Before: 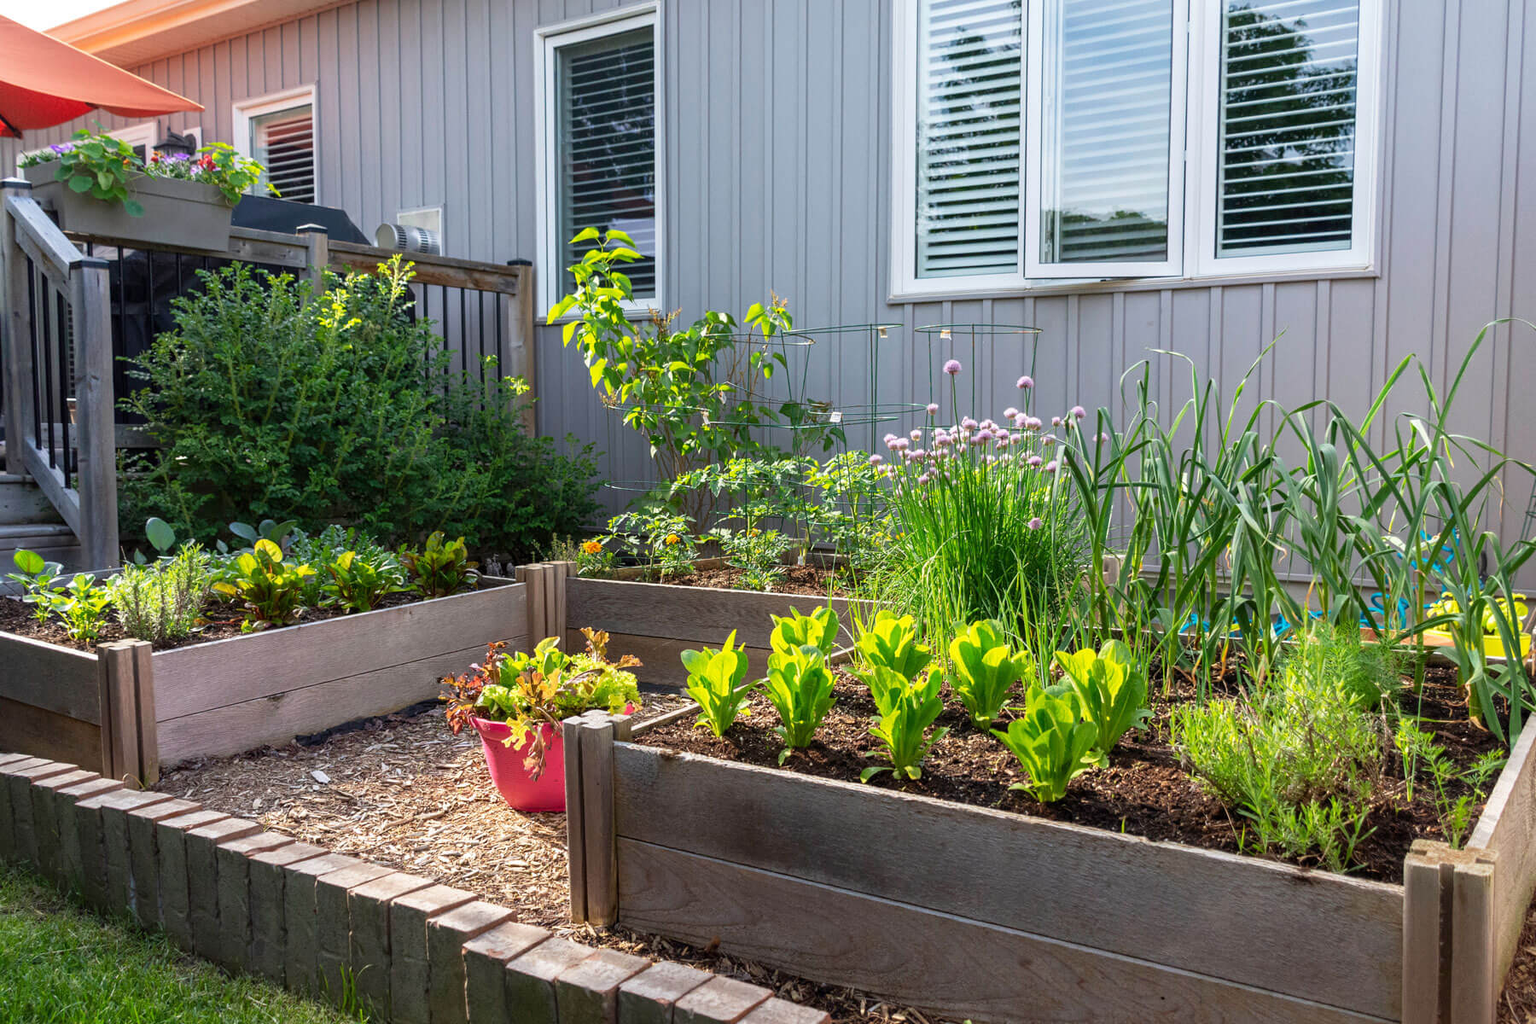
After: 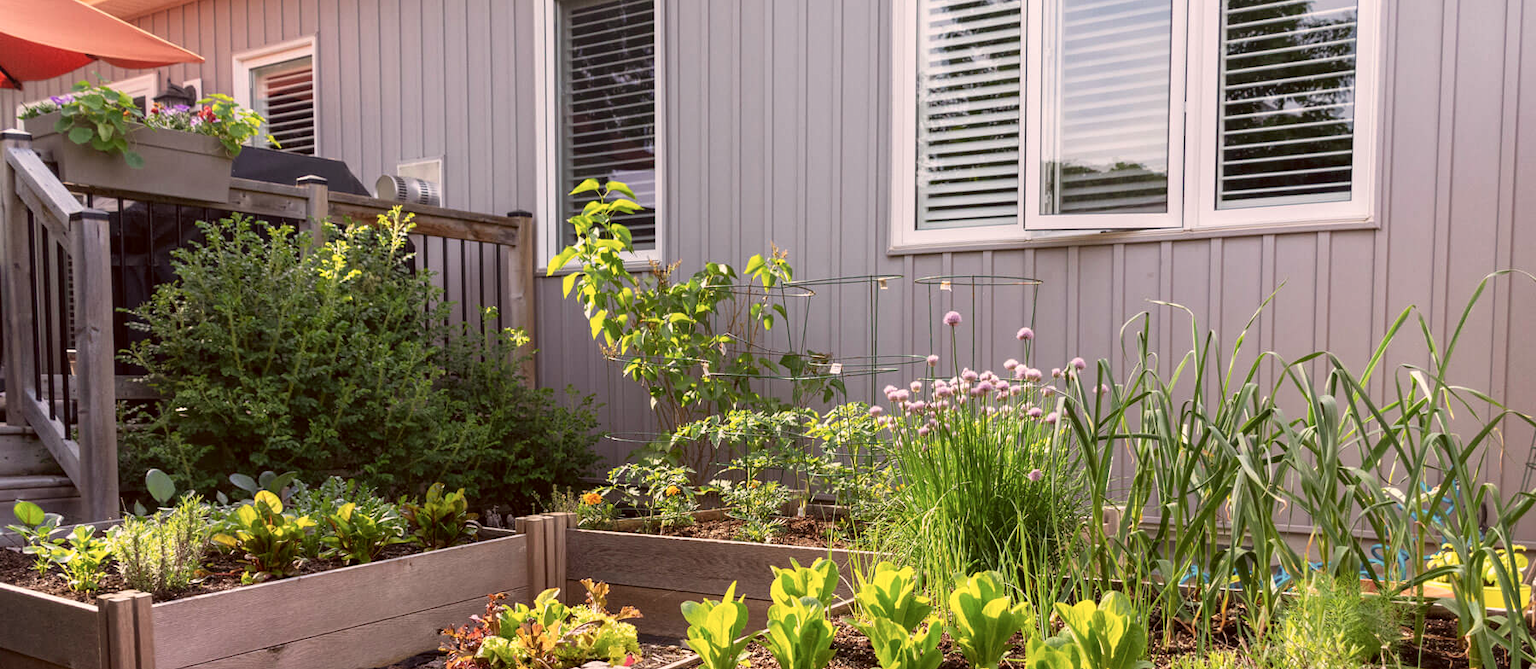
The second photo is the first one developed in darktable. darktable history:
crop and rotate: top 4.789%, bottom 29.811%
color correction: highlights a* 10.21, highlights b* 9.76, shadows a* 9, shadows b* 8.3, saturation 0.795
